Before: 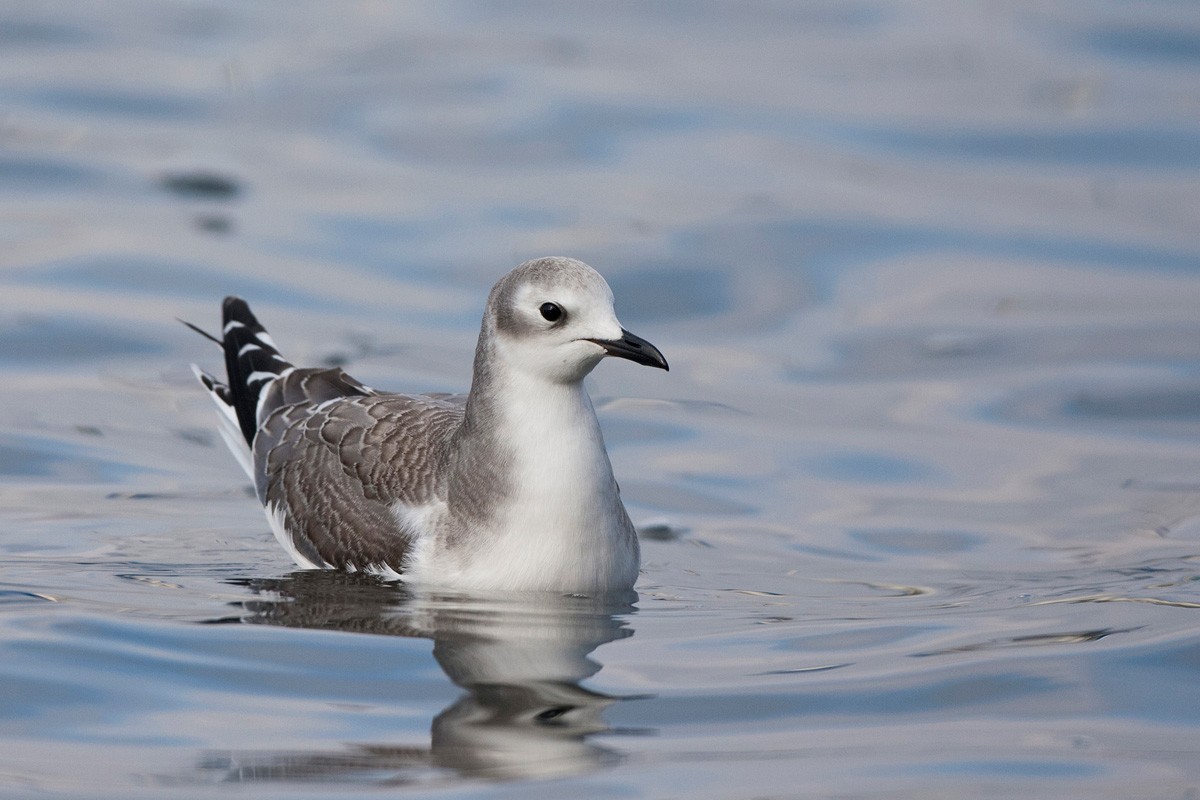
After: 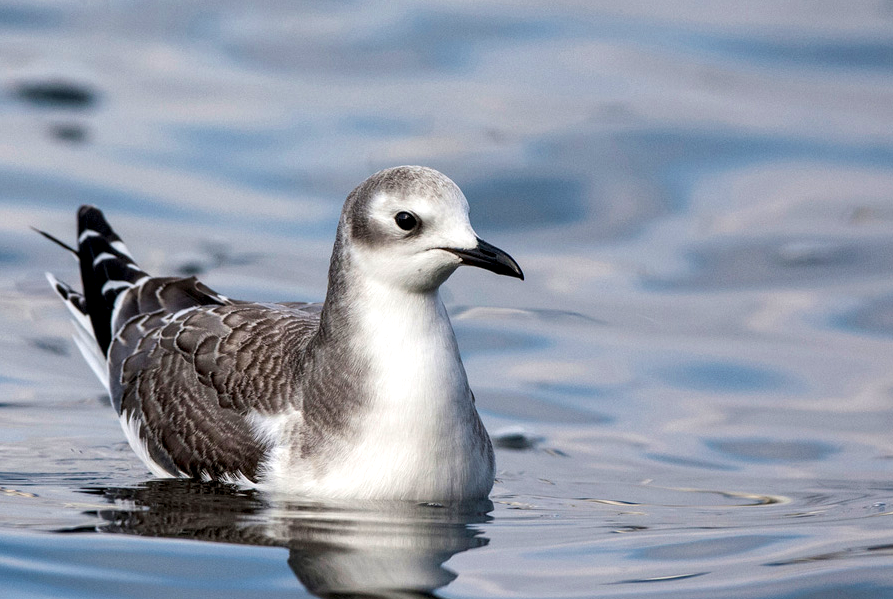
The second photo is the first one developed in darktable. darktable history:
crop and rotate: left 12.153%, top 11.461%, right 13.415%, bottom 13.641%
exposure: exposure 0.151 EV, compensate highlight preservation false
local contrast: highlights 65%, shadows 53%, detail 169%, midtone range 0.514
velvia: on, module defaults
